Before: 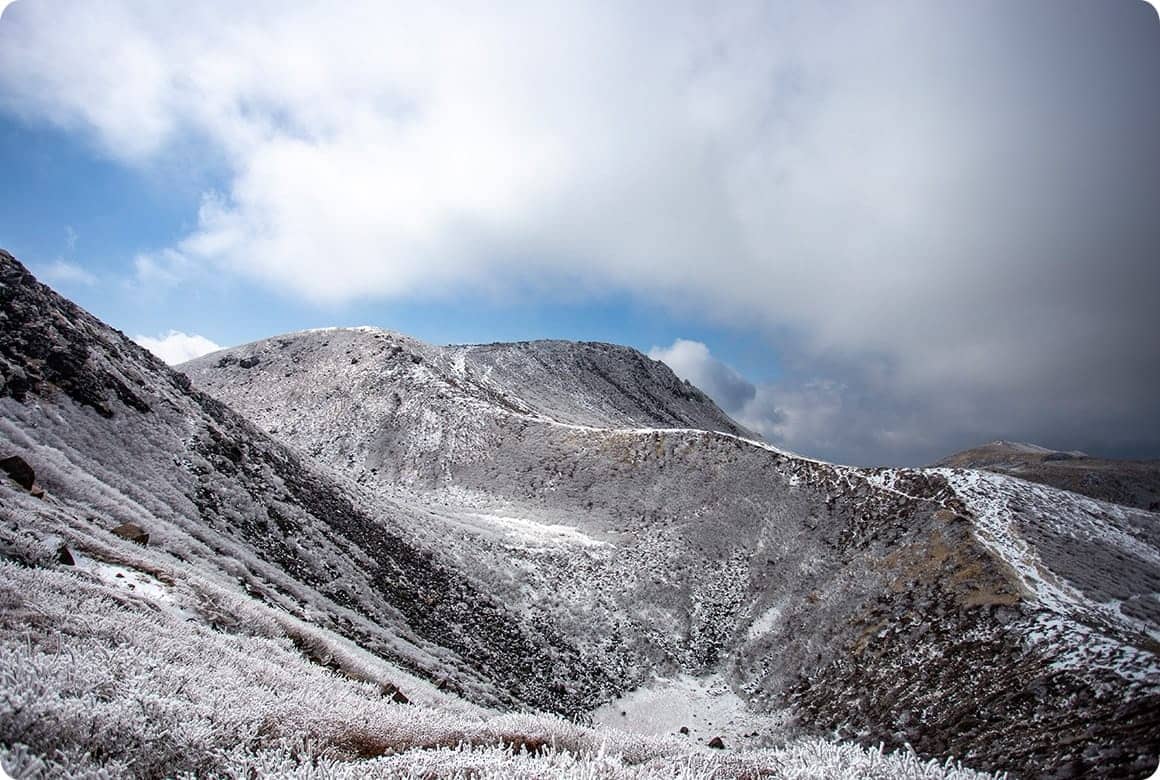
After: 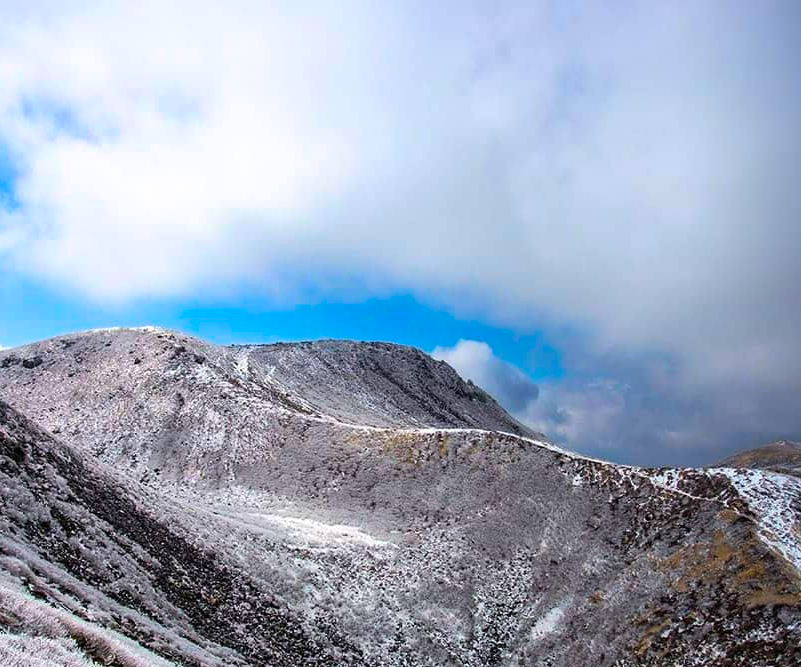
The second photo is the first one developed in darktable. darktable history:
crop: left 18.755%, right 12.153%, bottom 14.379%
color balance rgb: shadows lift › luminance -20.175%, linear chroma grading › global chroma 25.415%, perceptual saturation grading › global saturation 60.572%, perceptual saturation grading › highlights 19.918%, perceptual saturation grading › shadows -49.16%, global vibrance 14.78%
